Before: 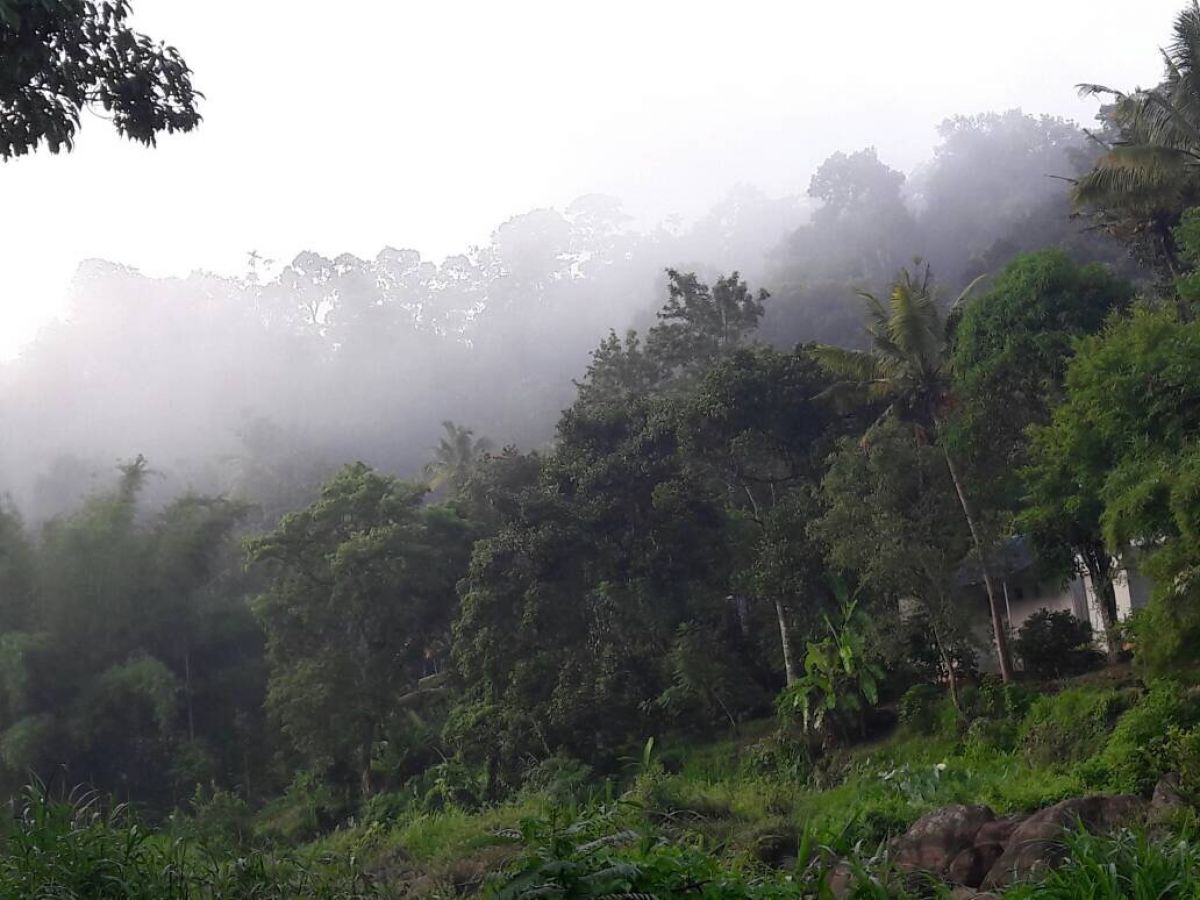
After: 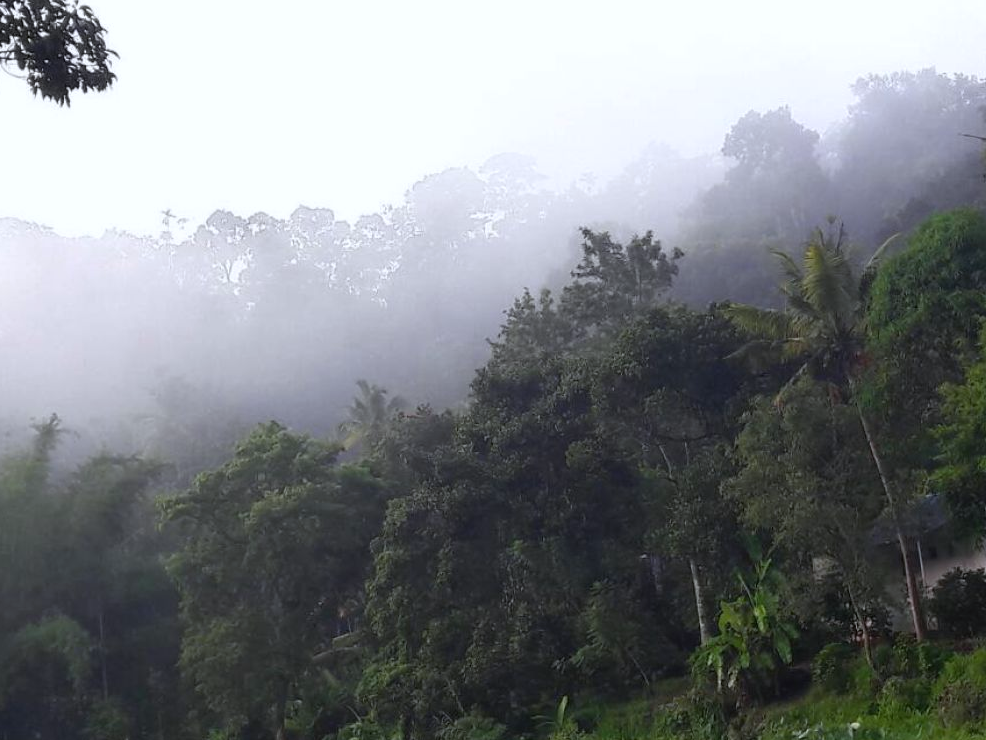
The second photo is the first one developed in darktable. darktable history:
crop and rotate: left 7.196%, top 4.574%, right 10.605%, bottom 13.178%
white balance: red 0.976, blue 1.04
